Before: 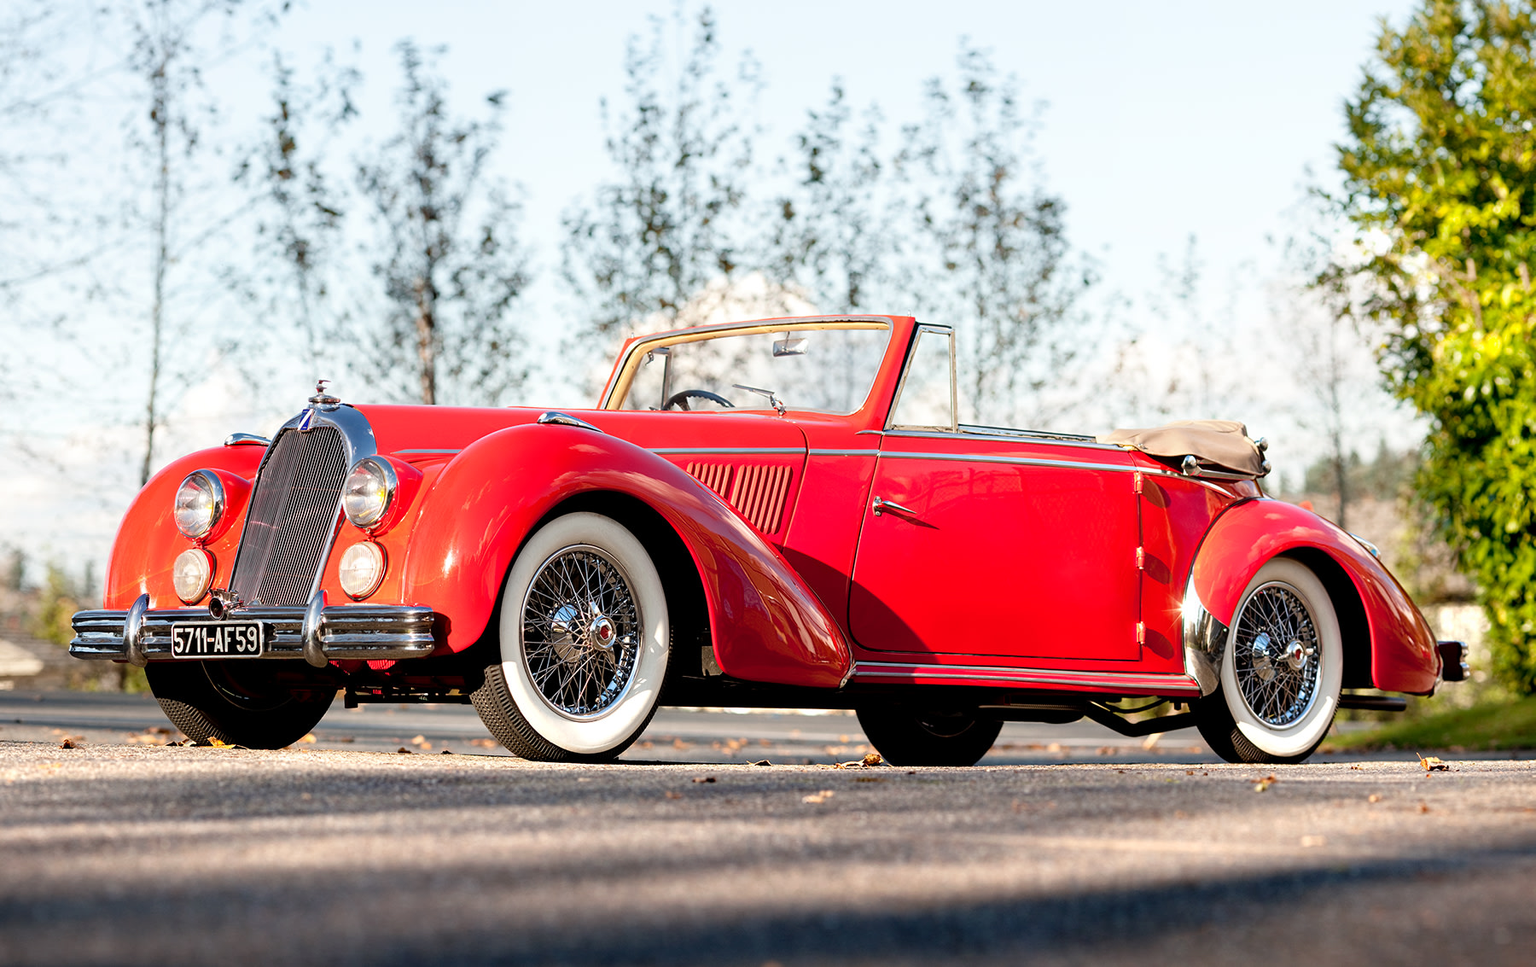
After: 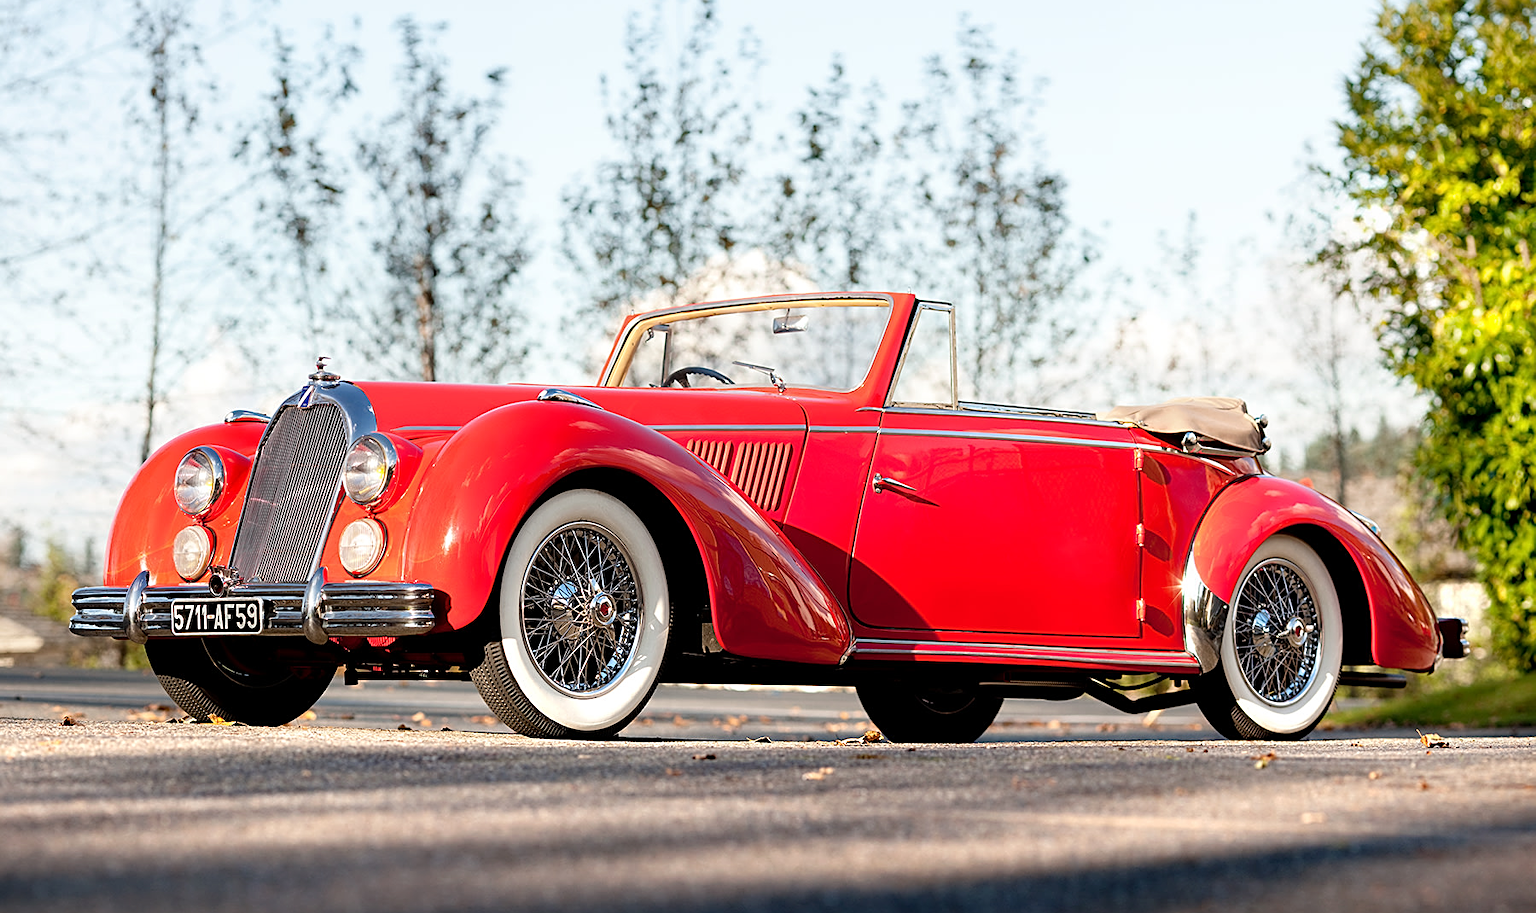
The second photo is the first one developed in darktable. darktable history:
crop and rotate: top 2.425%, bottom 3.129%
sharpen: amount 0.464
